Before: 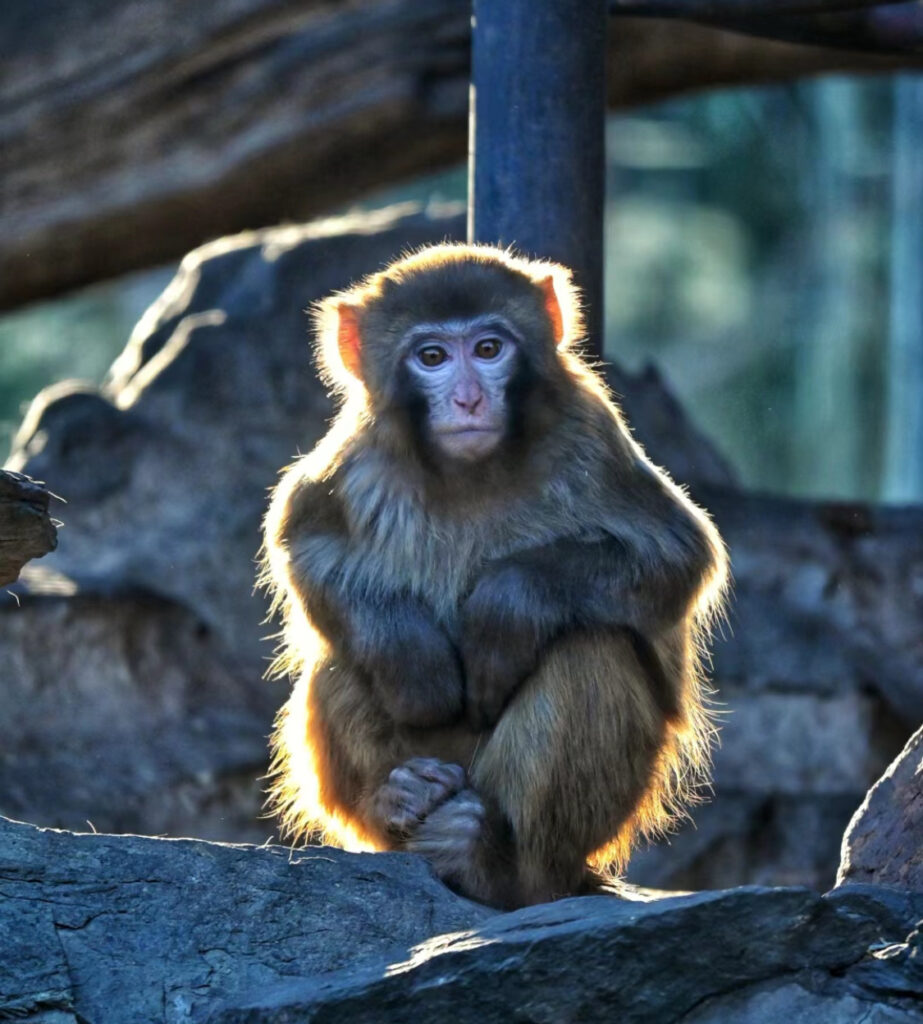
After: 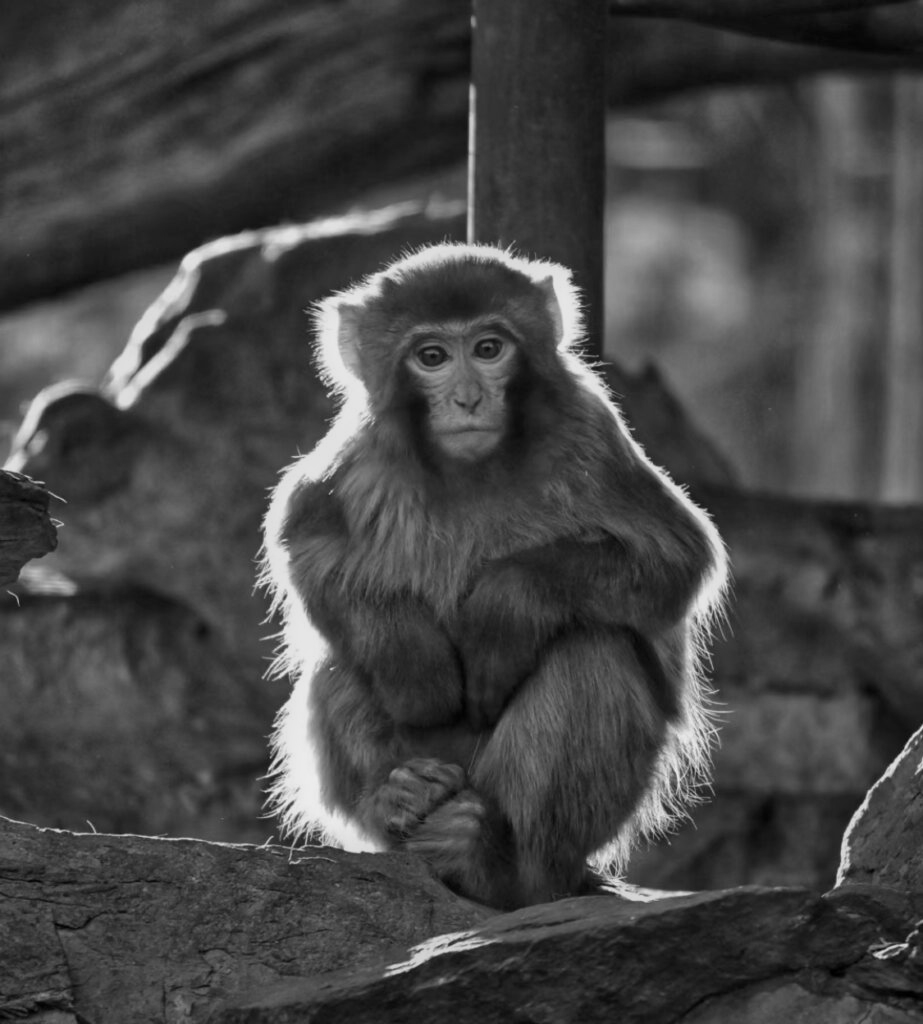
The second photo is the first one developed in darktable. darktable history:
color calibration: illuminant Planckian (black body), adaptation linear Bradford (ICC v4), x 0.361, y 0.366, temperature 4511.61 K, saturation algorithm version 1 (2020)
tone equalizer: -7 EV 0.18 EV, -6 EV 0.12 EV, -5 EV 0.08 EV, -4 EV 0.04 EV, -2 EV -0.02 EV, -1 EV -0.04 EV, +0 EV -0.06 EV, luminance estimator HSV value / RGB max
monochrome: a 26.22, b 42.67, size 0.8
